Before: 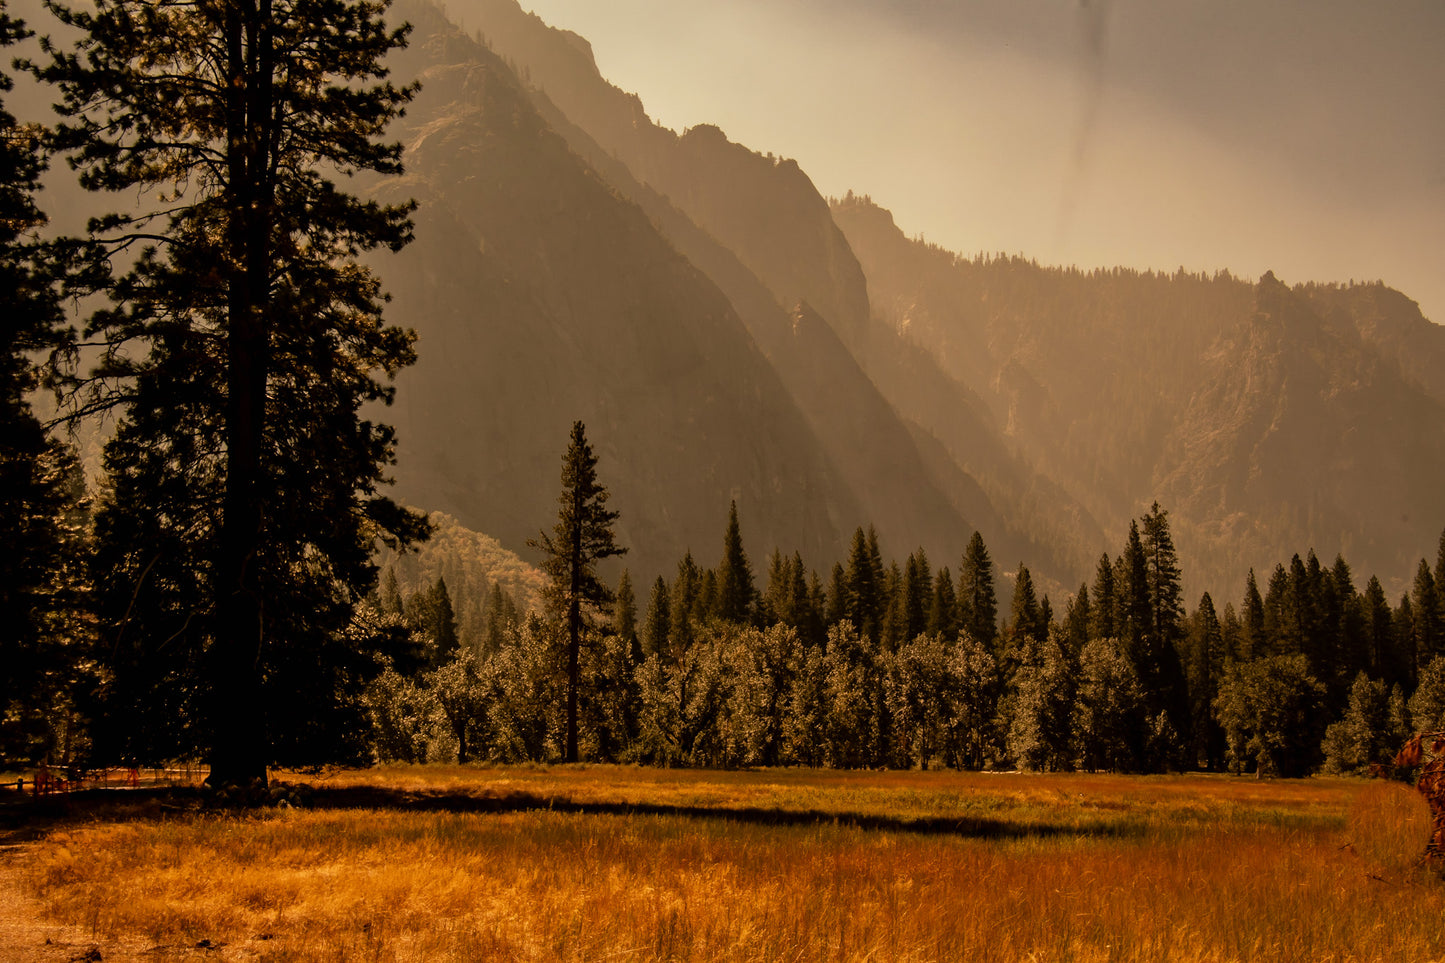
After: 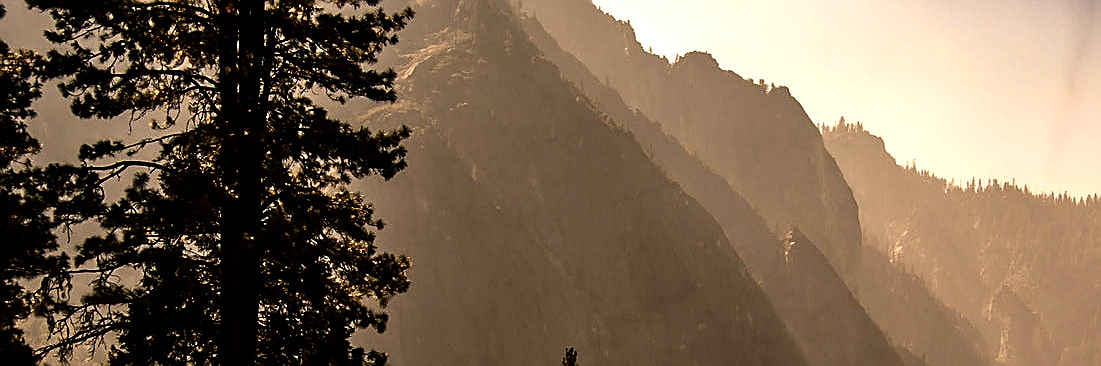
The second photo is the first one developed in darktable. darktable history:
white balance: red 0.967, blue 1.119, emerald 0.756
tone equalizer: -8 EV -1.08 EV, -7 EV -1.01 EV, -6 EV -0.867 EV, -5 EV -0.578 EV, -3 EV 0.578 EV, -2 EV 0.867 EV, -1 EV 1.01 EV, +0 EV 1.08 EV, edges refinement/feathering 500, mask exposure compensation -1.57 EV, preserve details no
crop: left 0.579%, top 7.627%, right 23.167%, bottom 54.275%
sharpen: radius 1.4, amount 1.25, threshold 0.7
